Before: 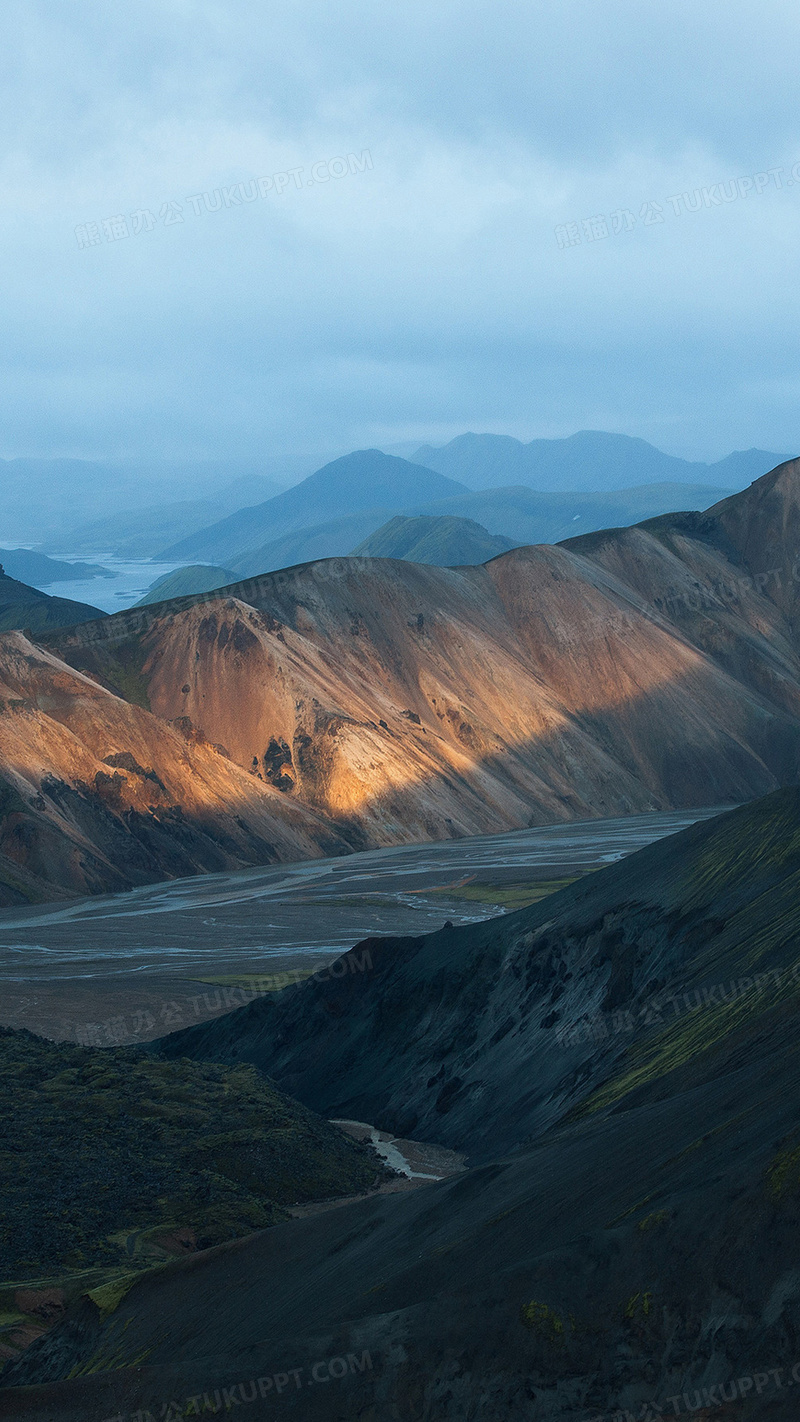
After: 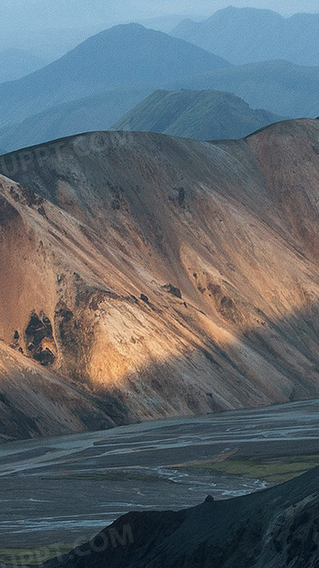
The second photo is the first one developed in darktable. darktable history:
crop: left 30%, top 30%, right 30%, bottom 30%
color correction: saturation 0.8
